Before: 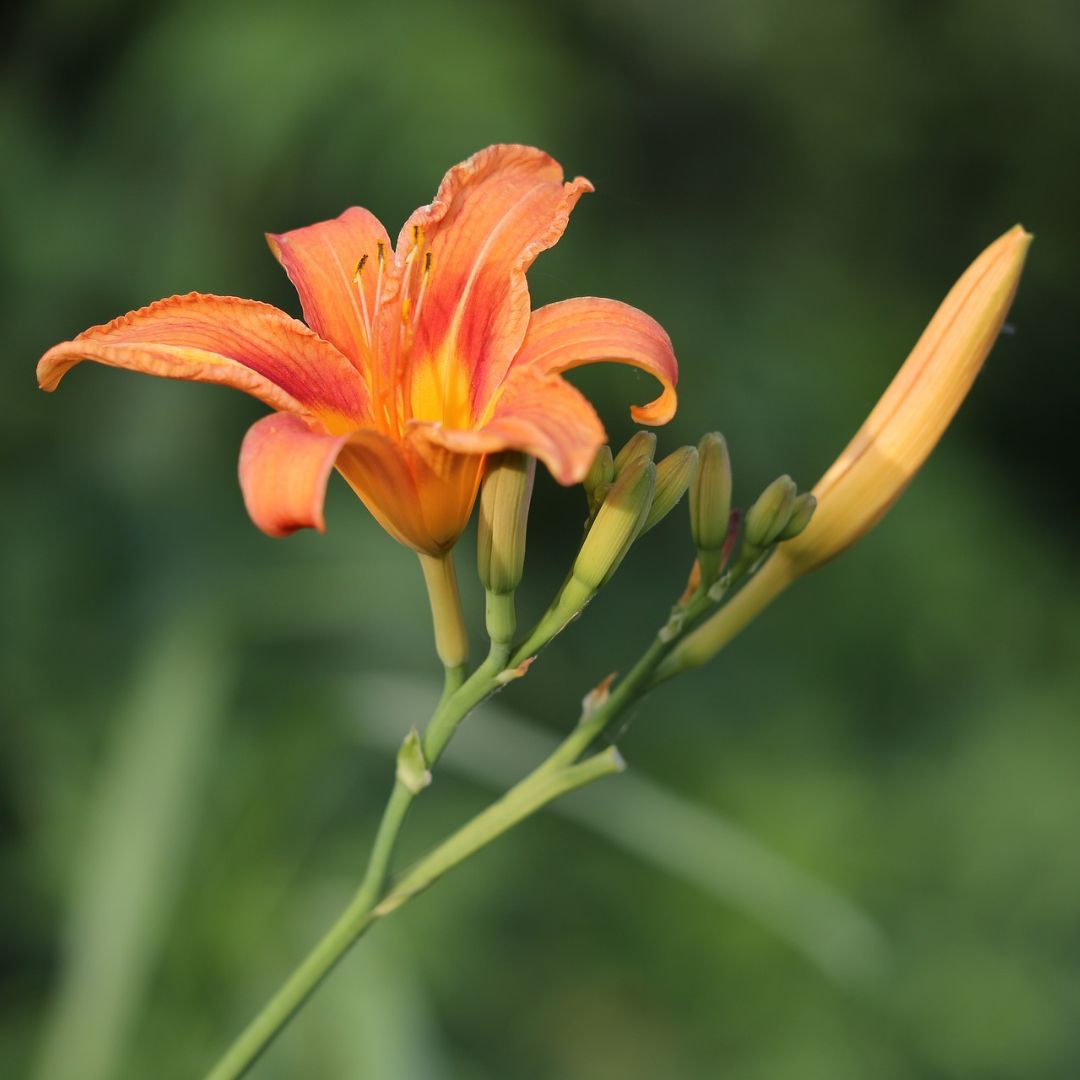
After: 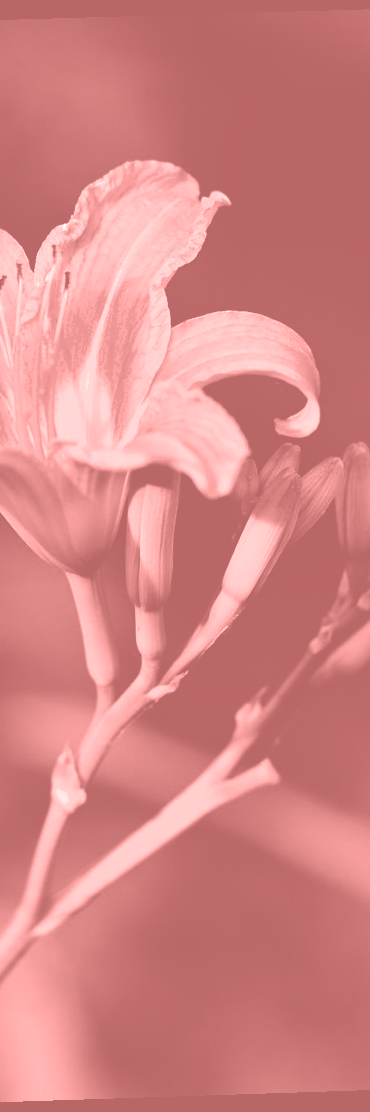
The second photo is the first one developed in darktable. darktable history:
color balance rgb: shadows lift › chroma 2%, shadows lift › hue 219.6°, power › hue 313.2°, highlights gain › chroma 3%, highlights gain › hue 75.6°, global offset › luminance 0.5%, perceptual saturation grading › global saturation 15.33%, perceptual saturation grading › highlights -19.33%, perceptual saturation grading › shadows 20%, global vibrance 20%
crop: left 33.36%, right 33.36%
contrast equalizer: octaves 7, y [[0.6 ×6], [0.55 ×6], [0 ×6], [0 ×6], [0 ×6]], mix 0.35
rotate and perspective: rotation -1.77°, lens shift (horizontal) 0.004, automatic cropping off
exposure: exposure 0.661 EV, compensate highlight preservation false
colorize: saturation 51%, source mix 50.67%, lightness 50.67%
color zones: curves: ch0 [(0.068, 0.464) (0.25, 0.5) (0.48, 0.508) (0.75, 0.536) (0.886, 0.476) (0.967, 0.456)]; ch1 [(0.066, 0.456) (0.25, 0.5) (0.616, 0.508) (0.746, 0.56) (0.934, 0.444)]
base curve: curves: ch0 [(0, 0.036) (0.083, 0.04) (0.804, 1)], preserve colors none
